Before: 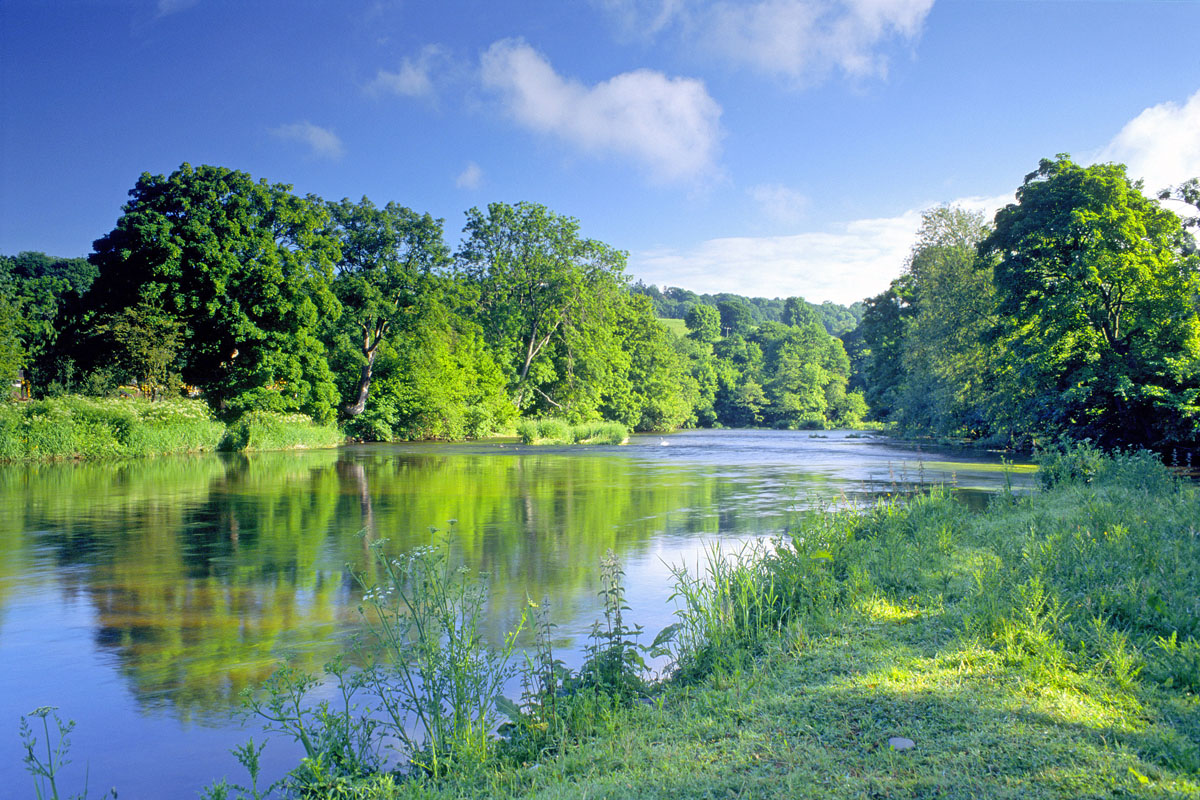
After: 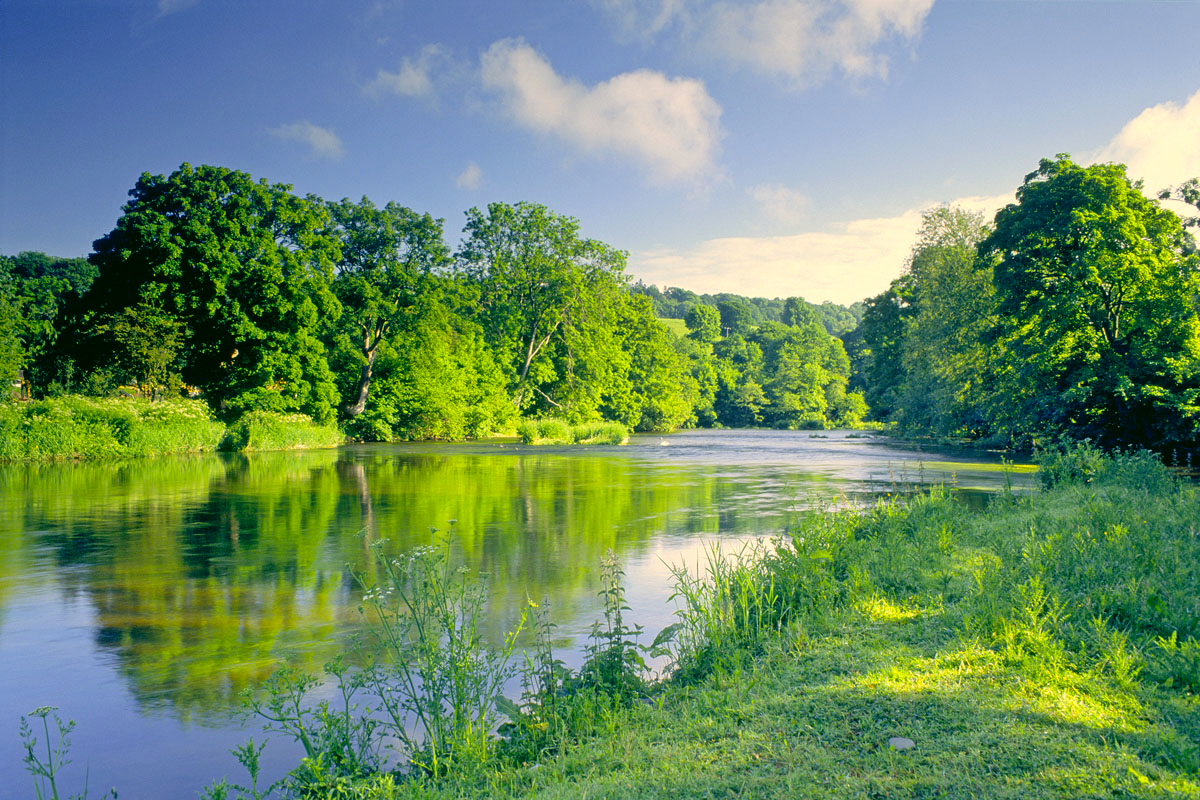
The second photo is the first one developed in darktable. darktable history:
color correction: highlights a* 5.3, highlights b* 24.26, shadows a* -15.58, shadows b* 4.02
exposure: compensate highlight preservation false
